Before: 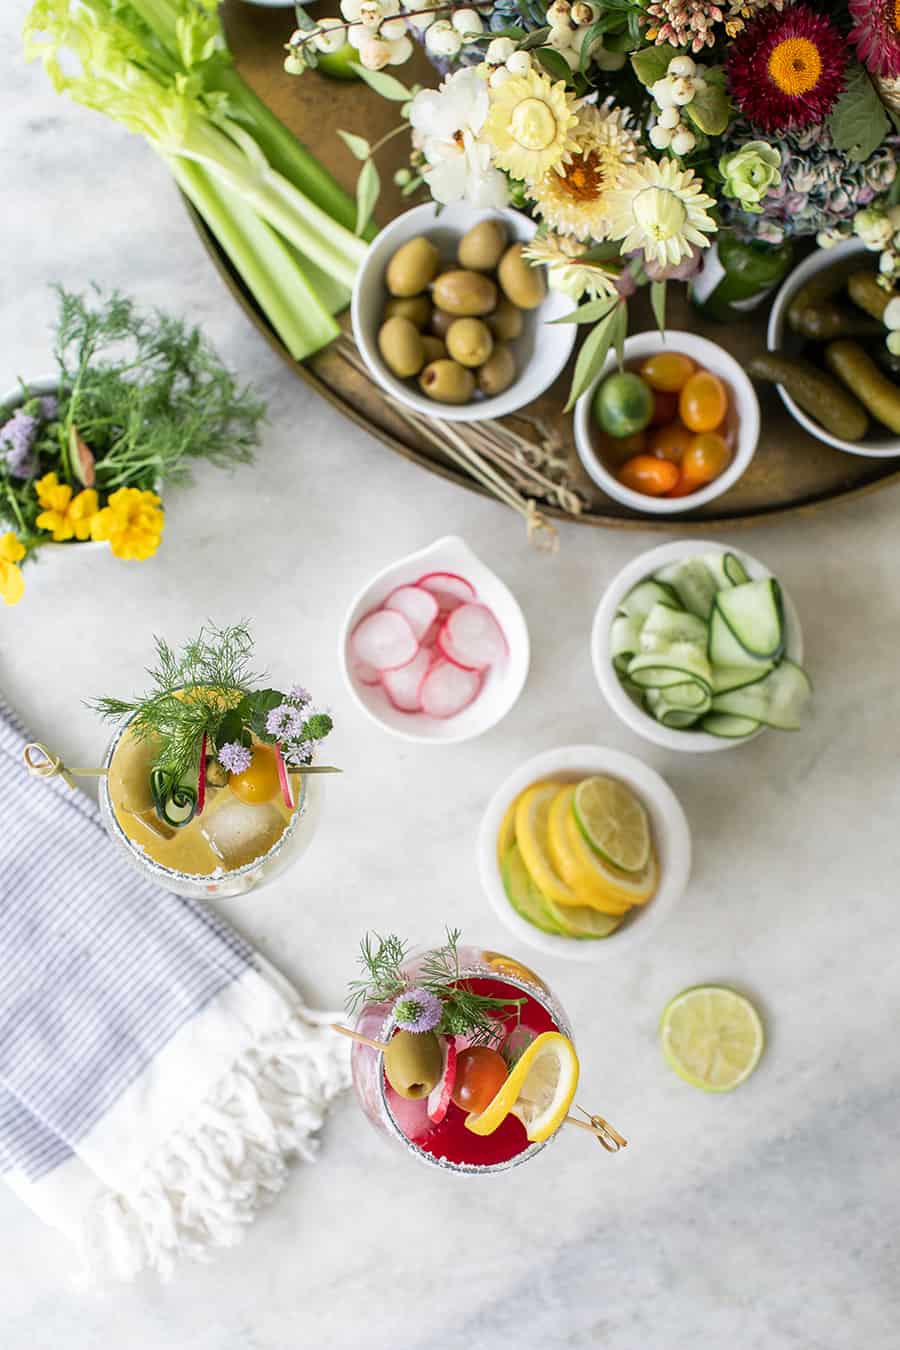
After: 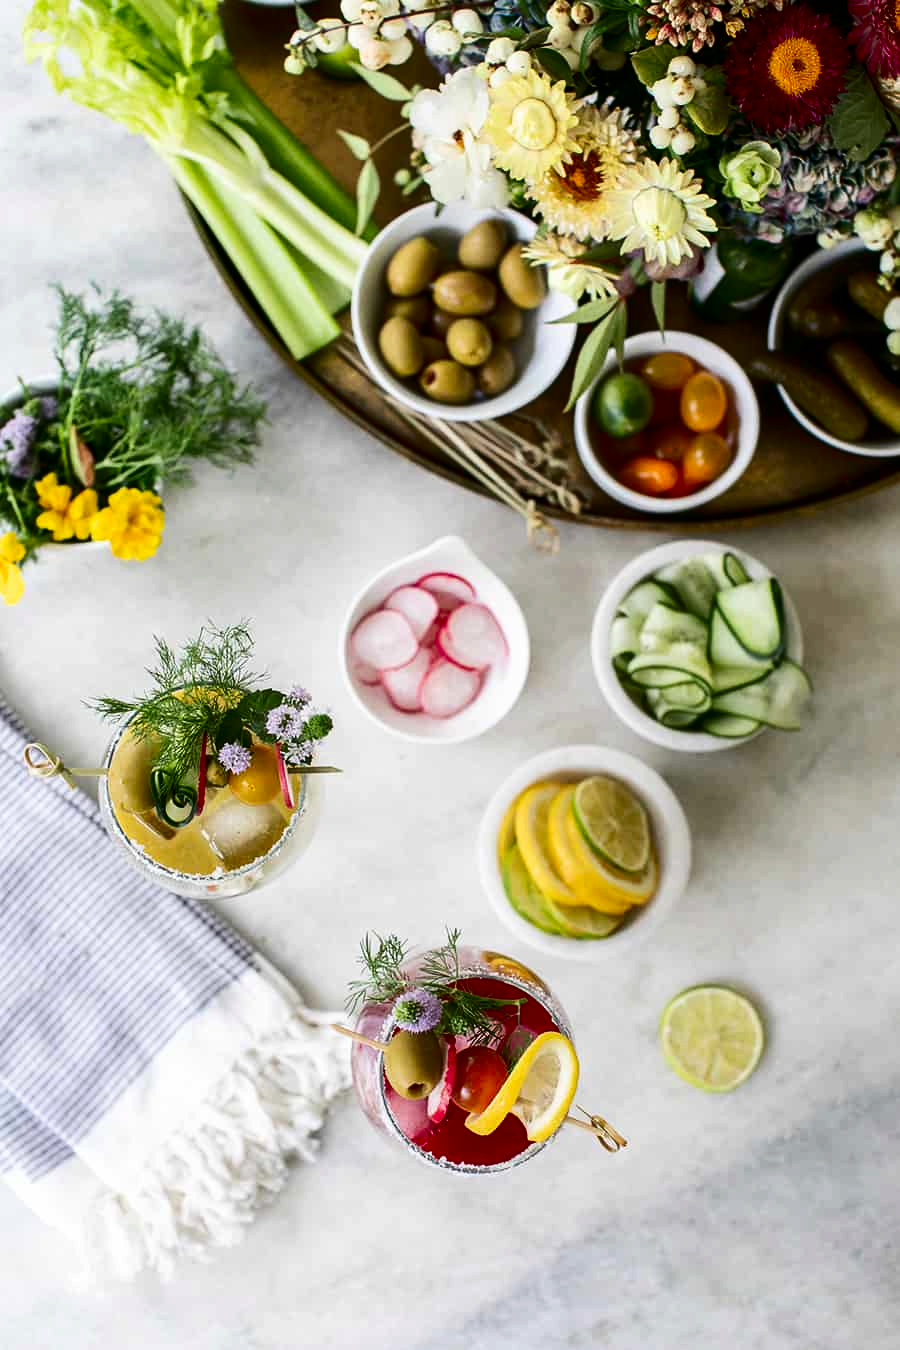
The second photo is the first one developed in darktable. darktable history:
contrast brightness saturation: contrast 0.187, brightness -0.226, saturation 0.118
